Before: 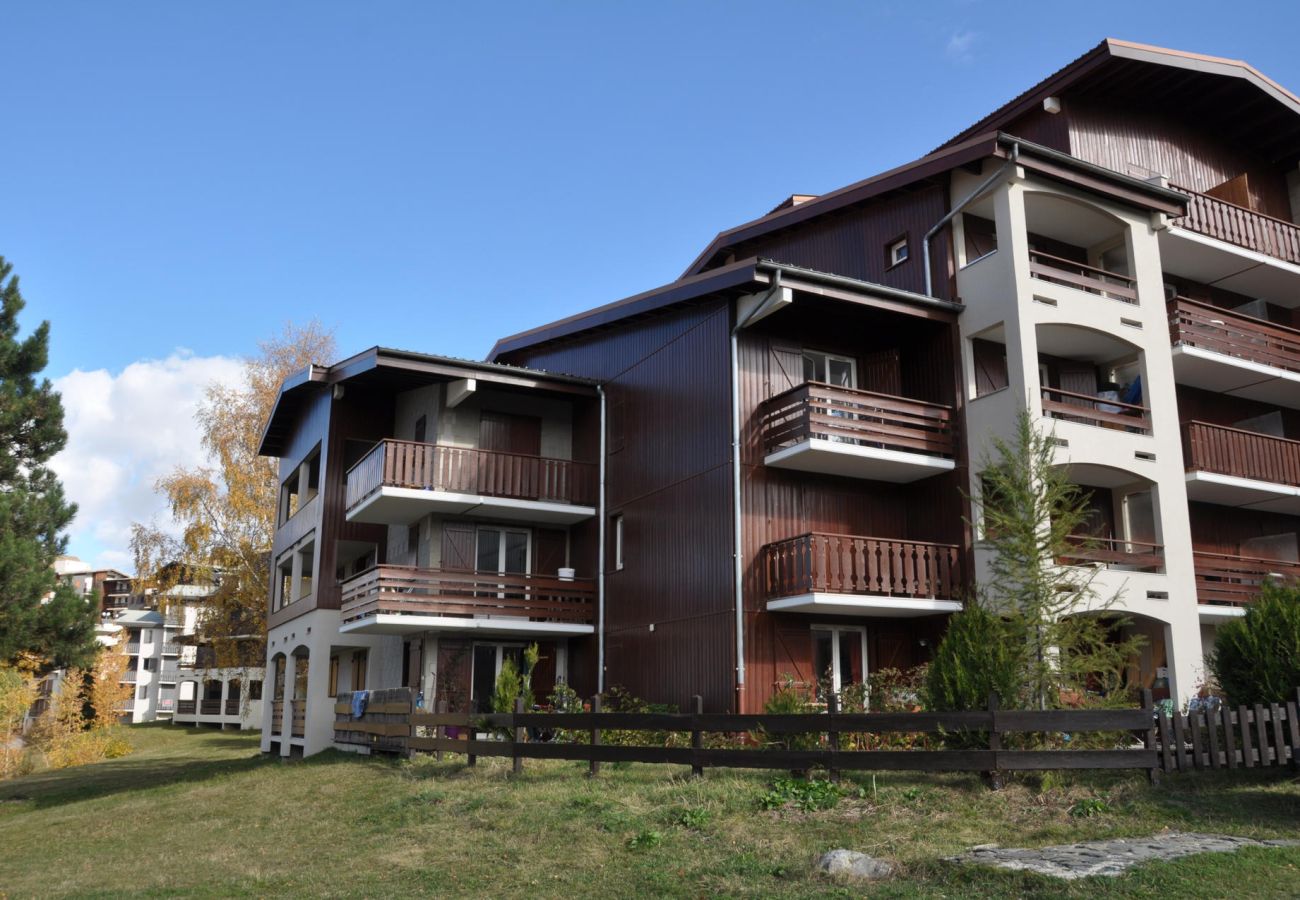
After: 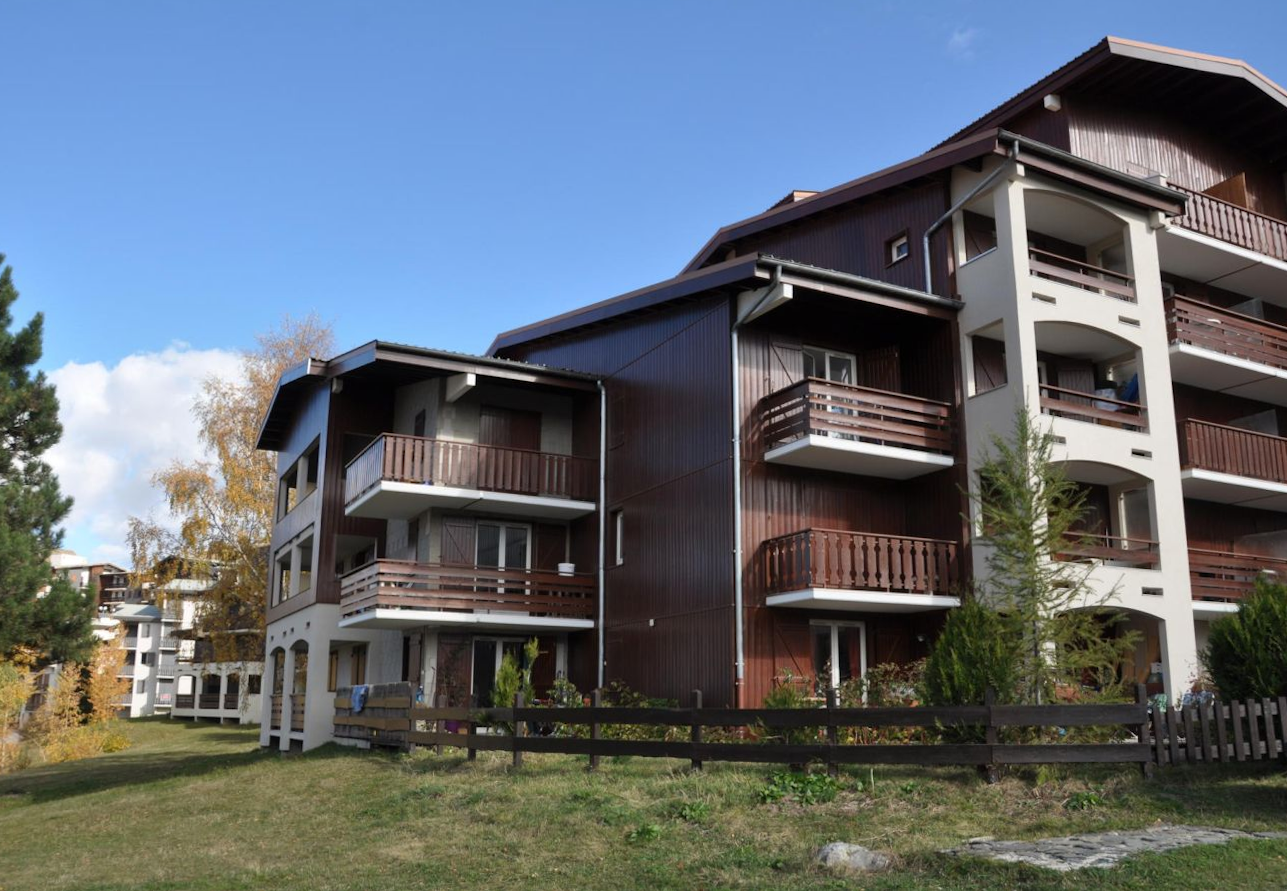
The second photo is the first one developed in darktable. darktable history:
rotate and perspective: rotation 0.174°, lens shift (vertical) 0.013, lens shift (horizontal) 0.019, shear 0.001, automatic cropping original format, crop left 0.007, crop right 0.991, crop top 0.016, crop bottom 0.997
color correction: saturation 0.99
